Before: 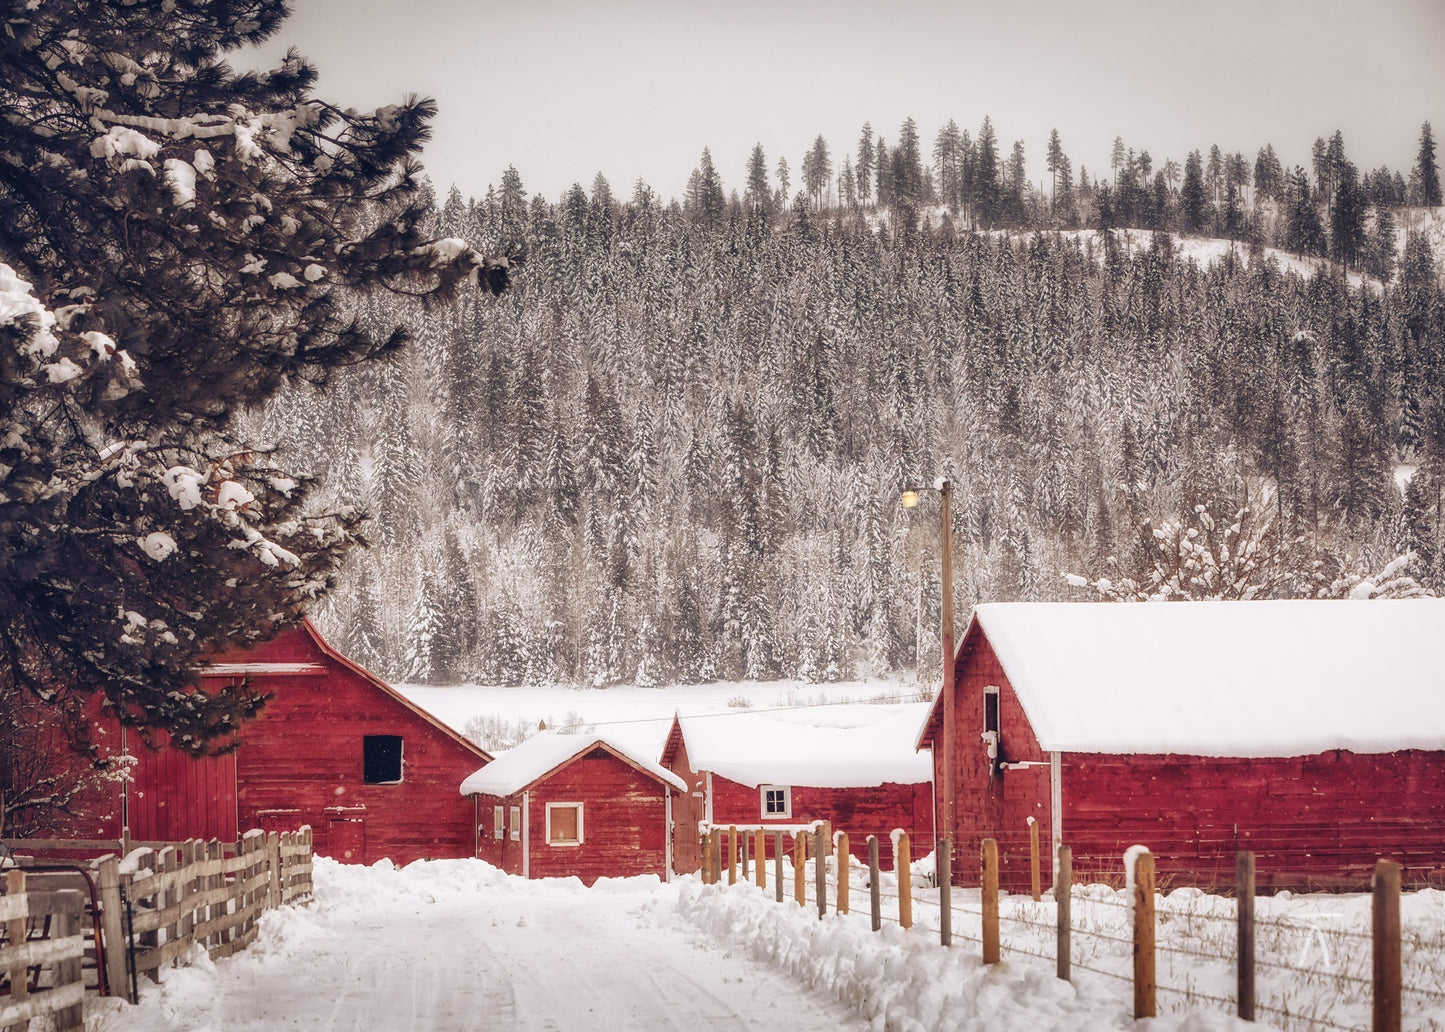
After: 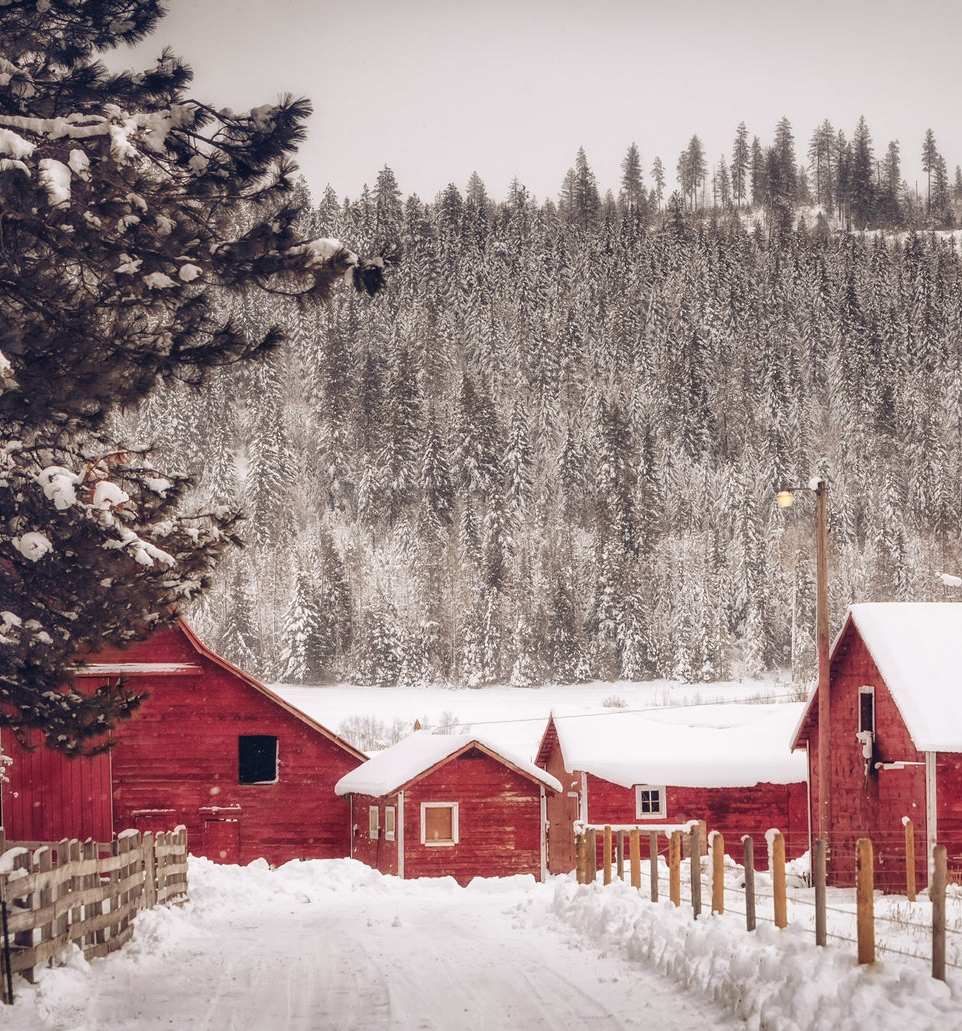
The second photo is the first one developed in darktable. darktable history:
crop and rotate: left 8.674%, right 24.71%
